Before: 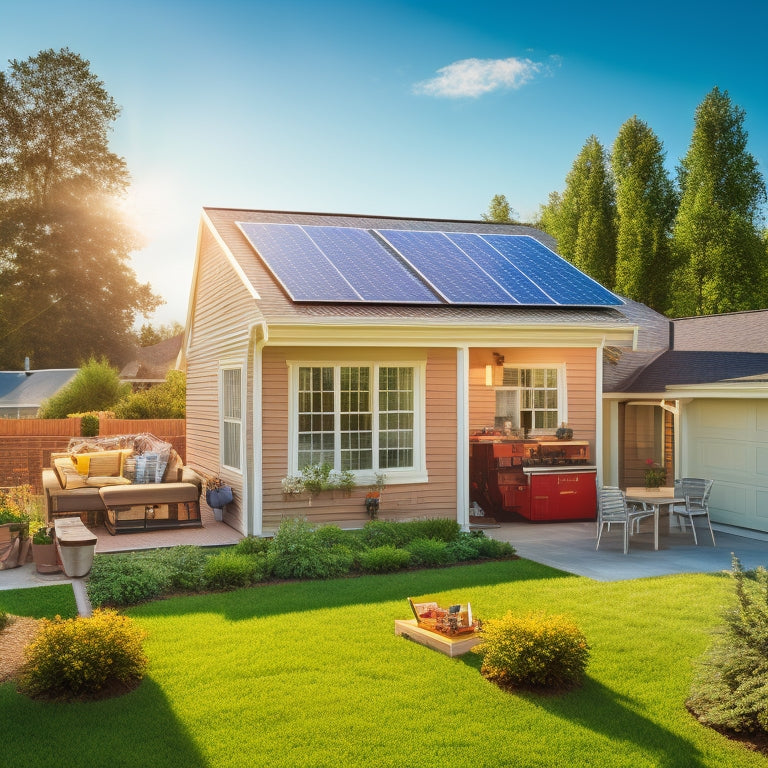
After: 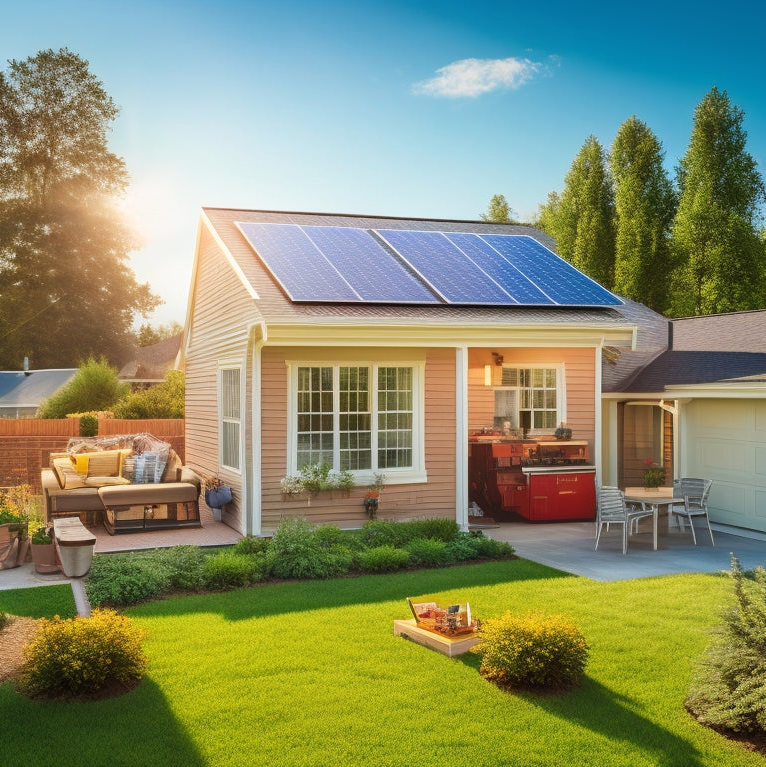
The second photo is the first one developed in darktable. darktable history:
shadows and highlights: shadows -23.66, highlights 47.96, soften with gaussian
crop and rotate: left 0.176%, bottom 0.011%
